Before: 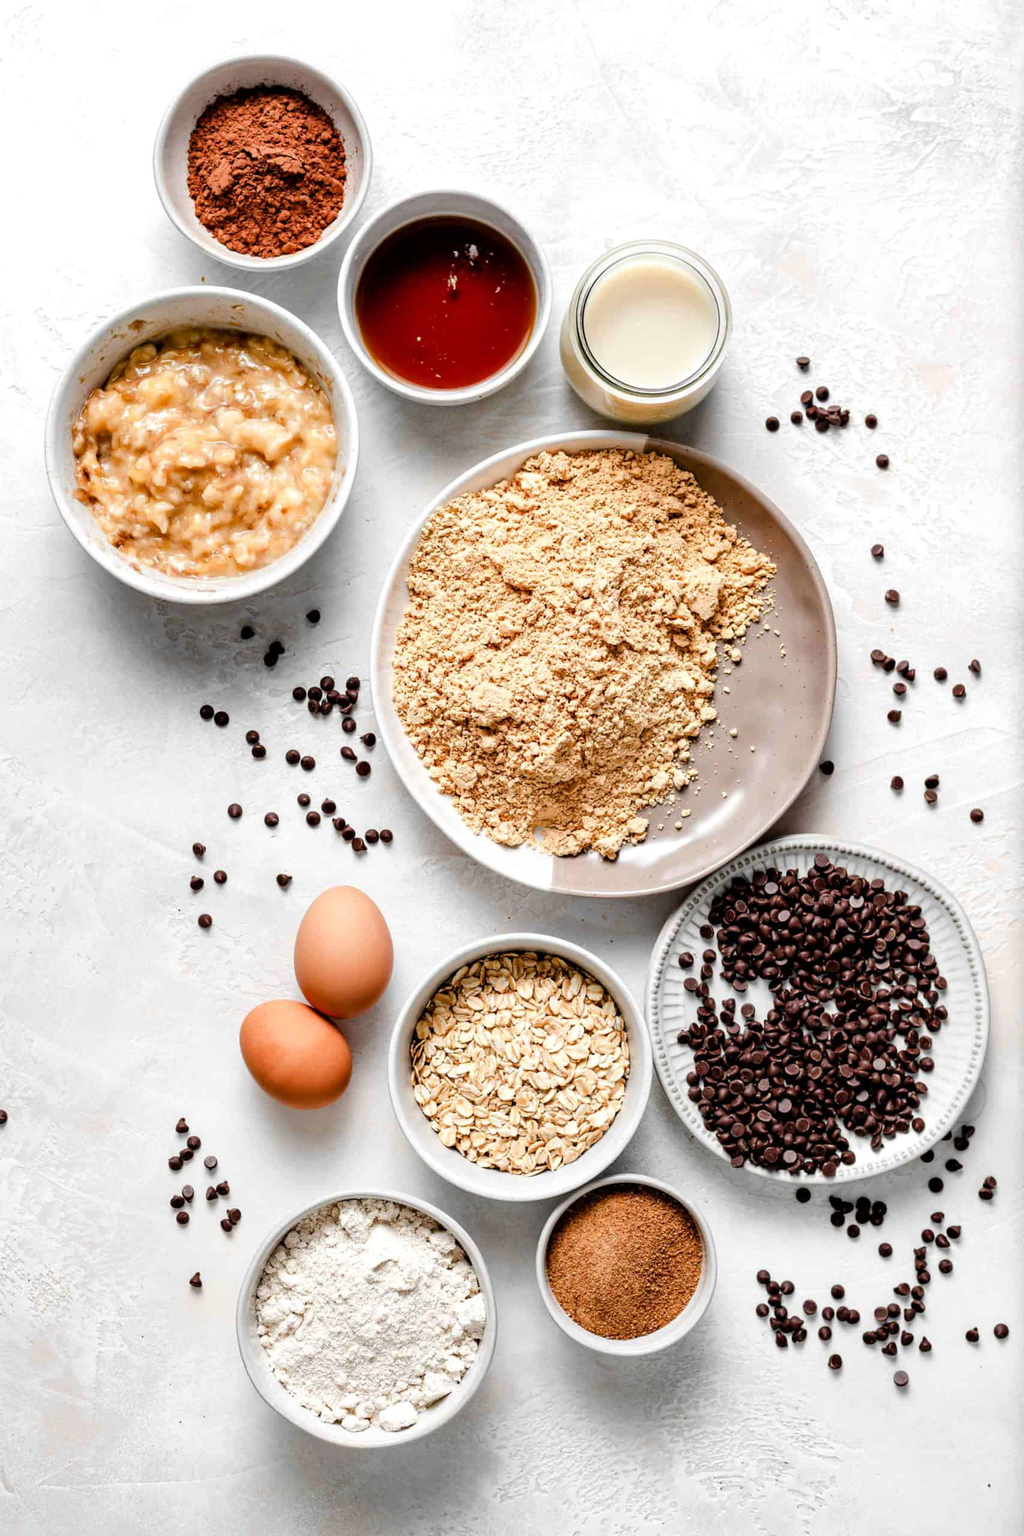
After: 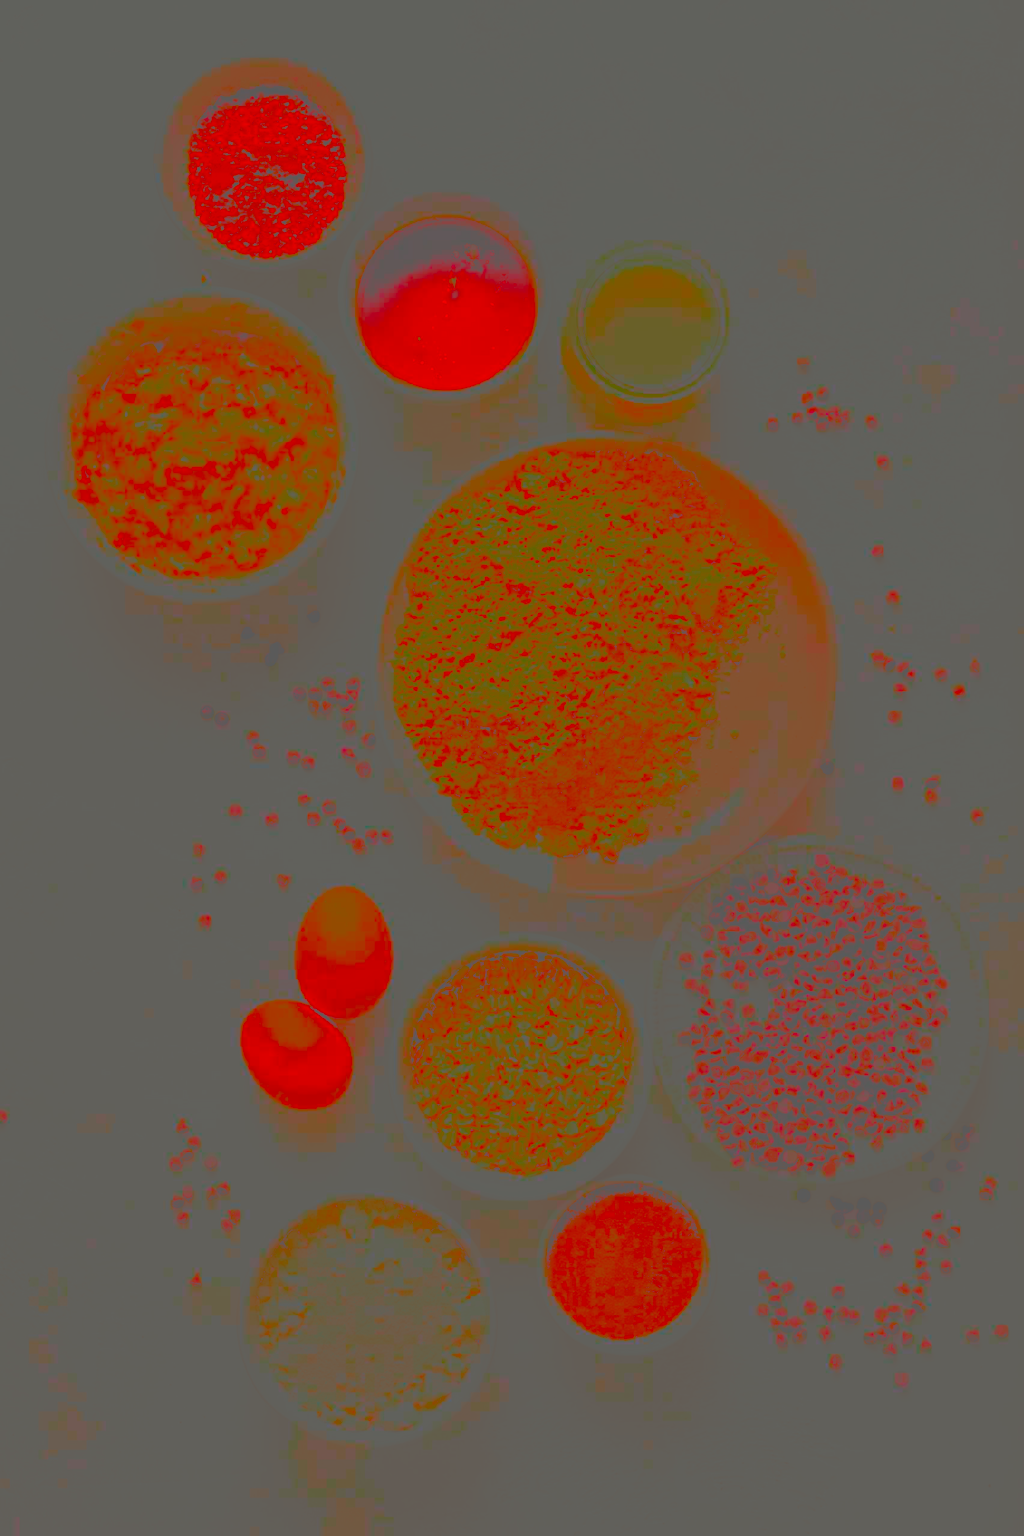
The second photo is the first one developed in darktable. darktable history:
contrast brightness saturation: contrast -0.974, brightness -0.169, saturation 0.764
color balance rgb: power › chroma 0.706%, power › hue 60°, linear chroma grading › shadows -7.85%, linear chroma grading › global chroma 9.714%, perceptual saturation grading › global saturation 19.416%, perceptual brilliance grading › global brilliance 2.825%, perceptual brilliance grading › highlights -3.043%, perceptual brilliance grading › shadows 2.666%, global vibrance 20%
